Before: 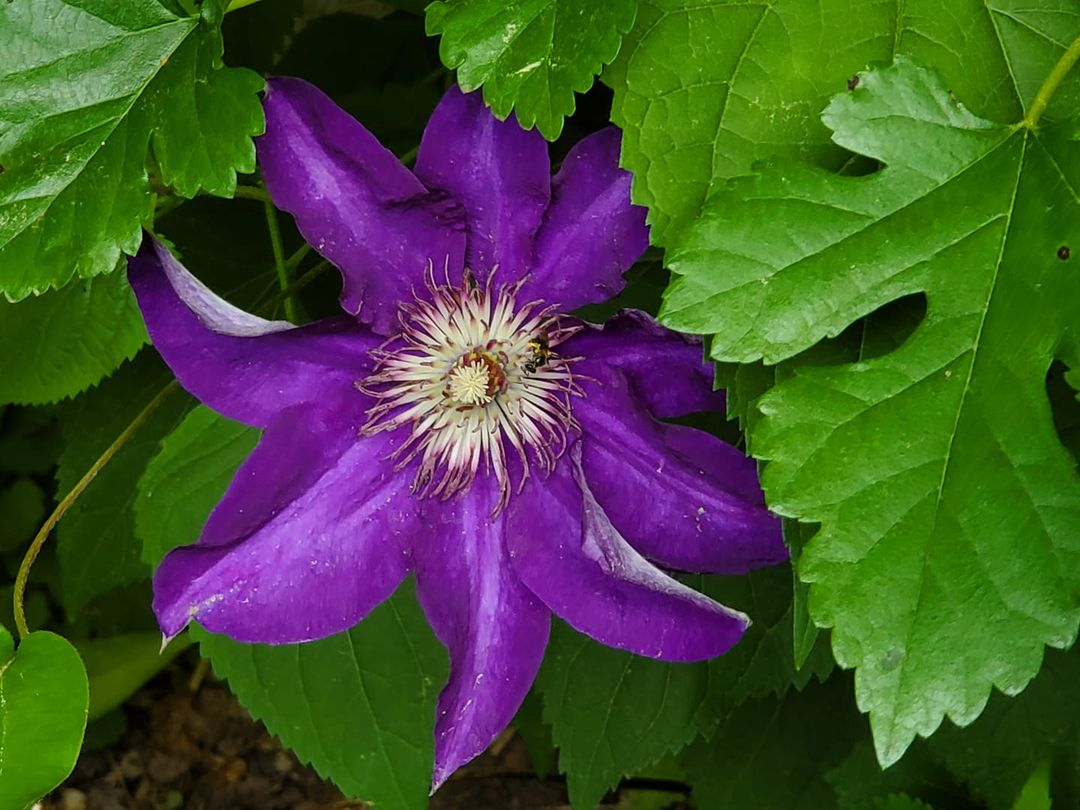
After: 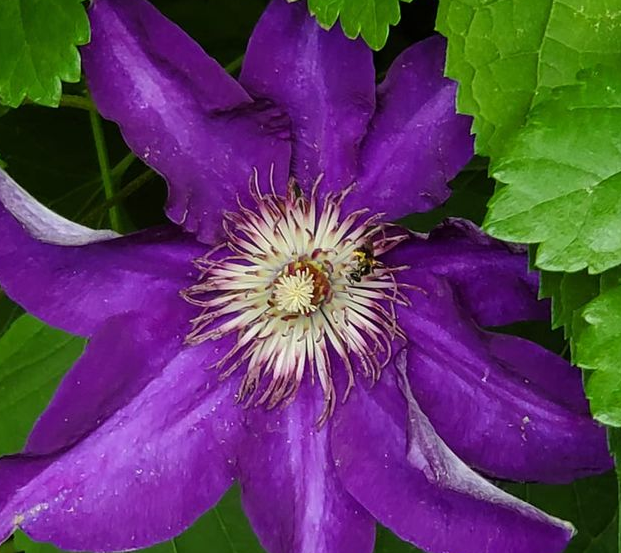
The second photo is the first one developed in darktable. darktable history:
crop: left 16.233%, top 11.292%, right 26.236%, bottom 20.414%
